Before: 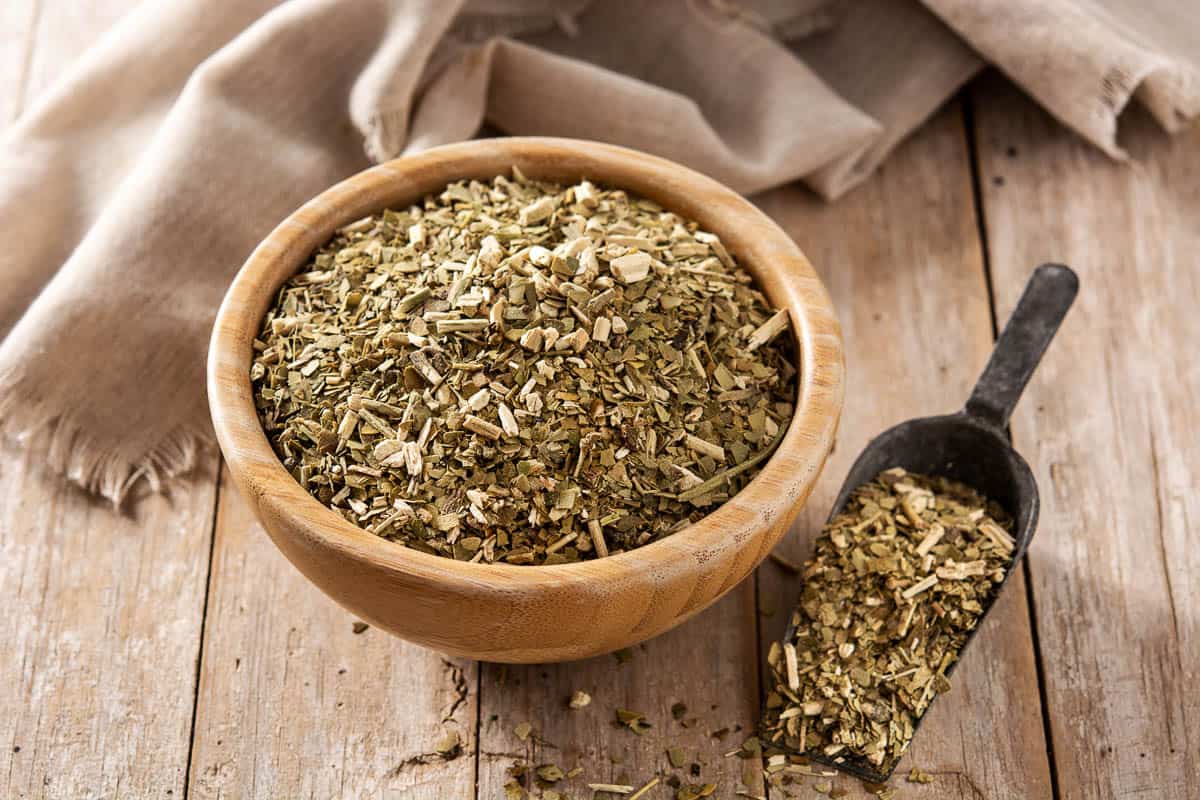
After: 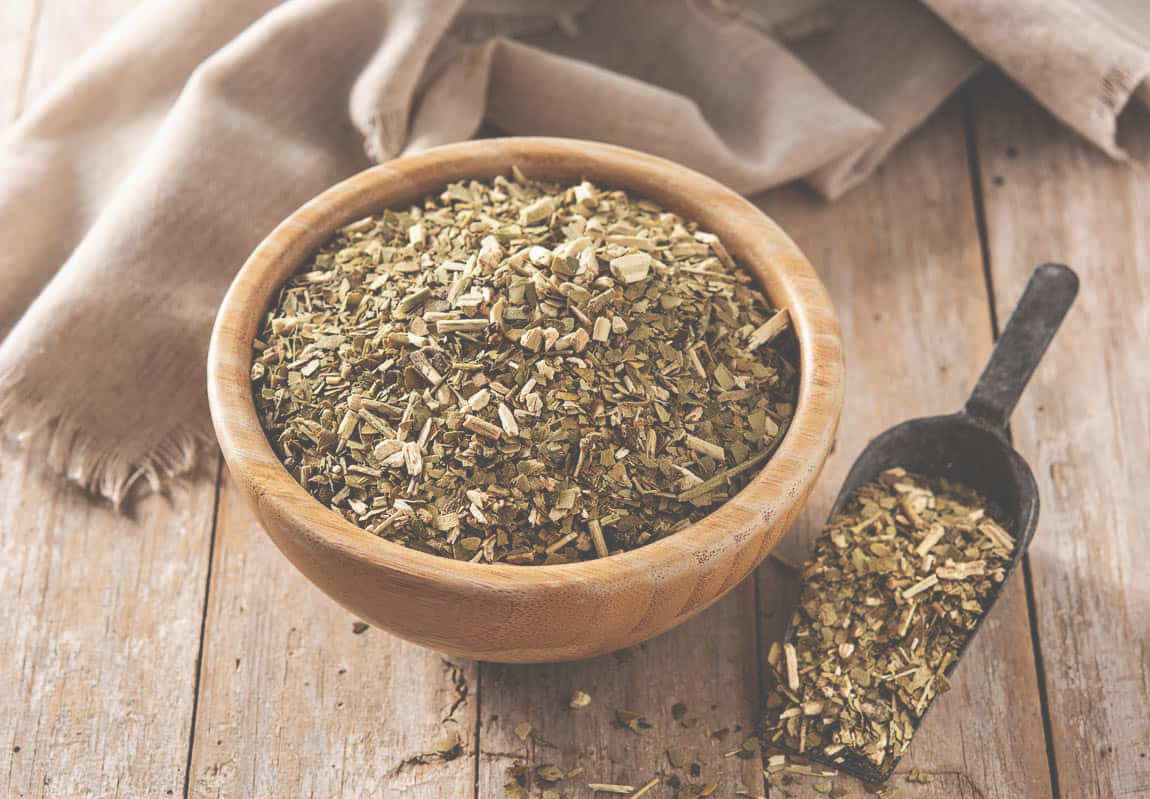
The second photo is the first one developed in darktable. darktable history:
crop: right 4.126%, bottom 0.031%
exposure: black level correction -0.062, exposure -0.05 EV, compensate highlight preservation false
